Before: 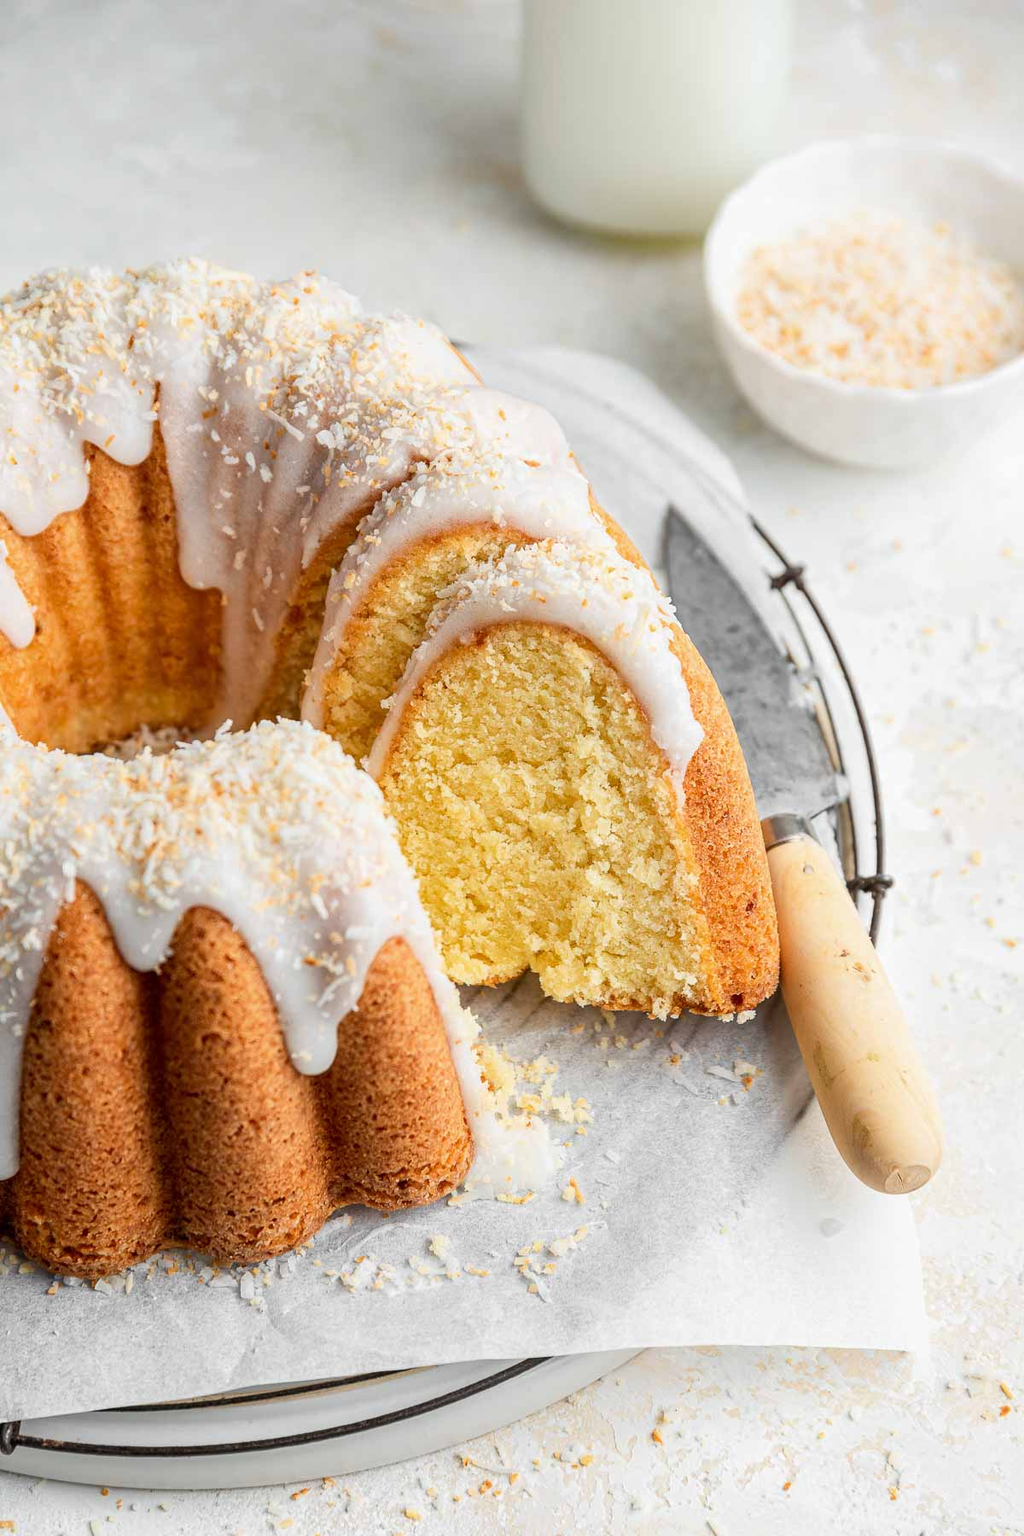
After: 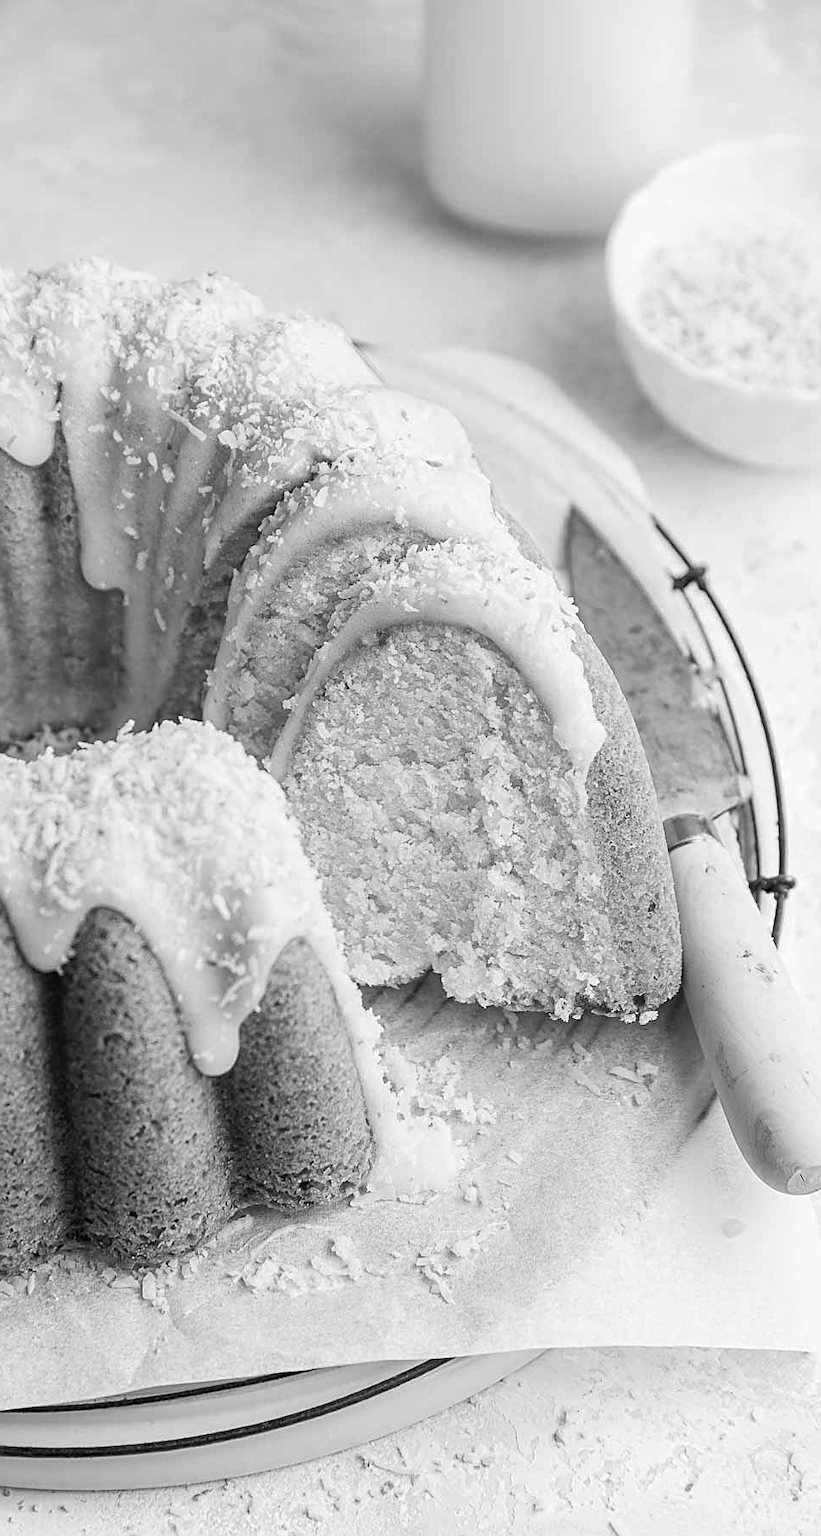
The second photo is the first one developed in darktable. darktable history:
monochrome: on, module defaults
color balance: input saturation 99%
sharpen: on, module defaults
crop and rotate: left 9.597%, right 10.195%
white balance: emerald 1
